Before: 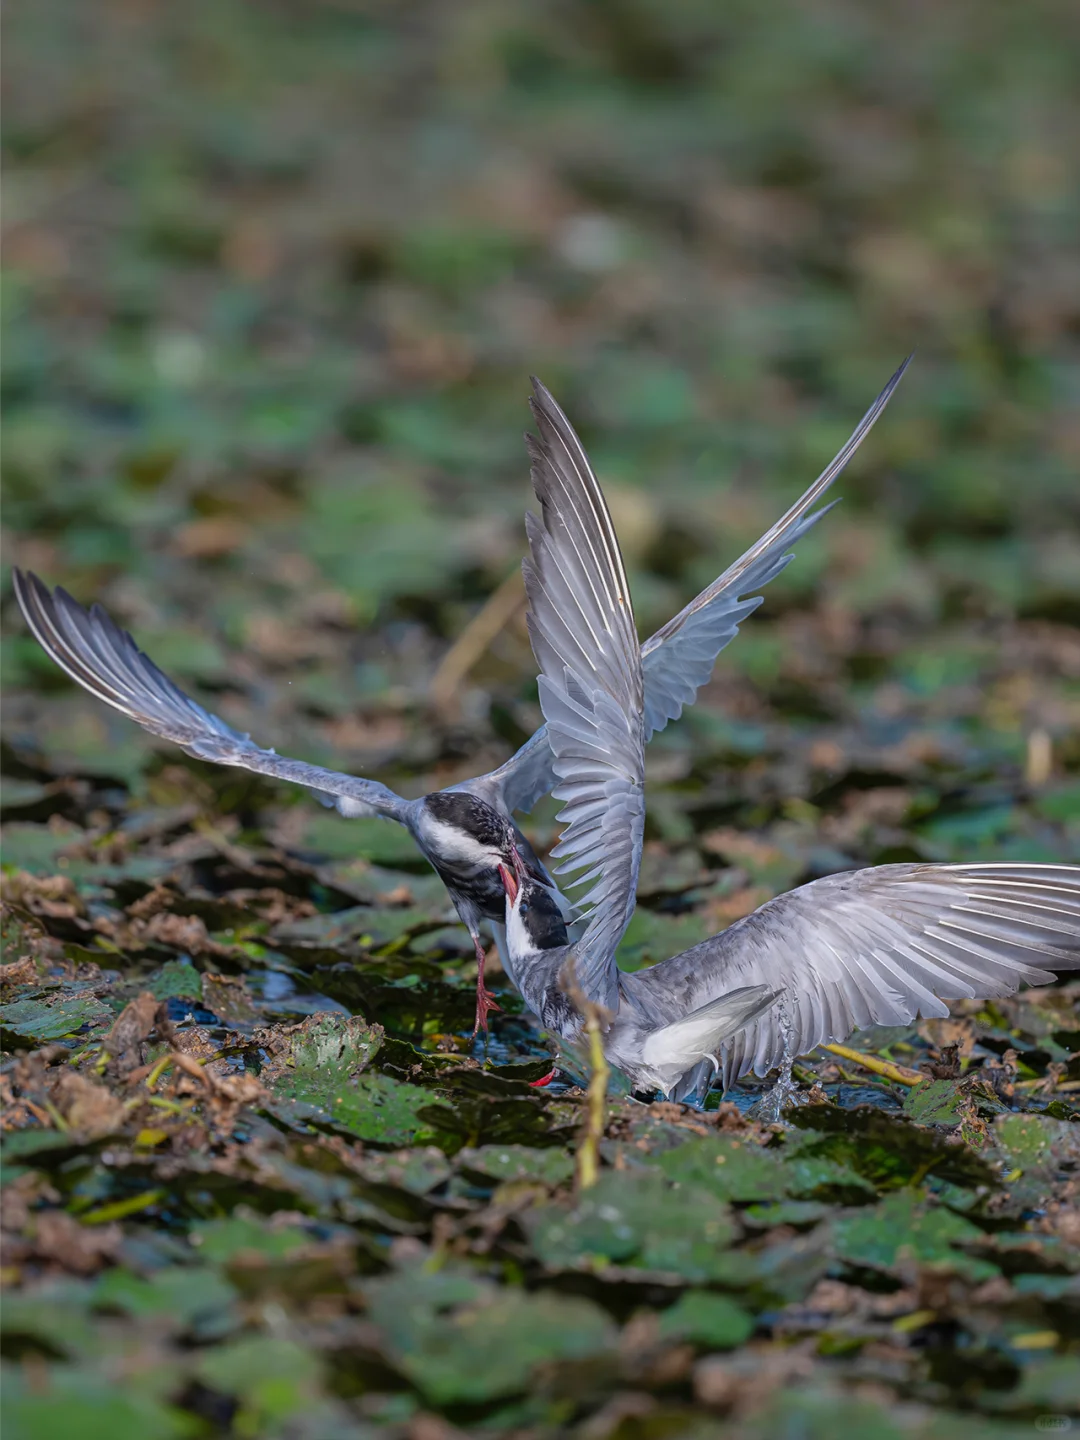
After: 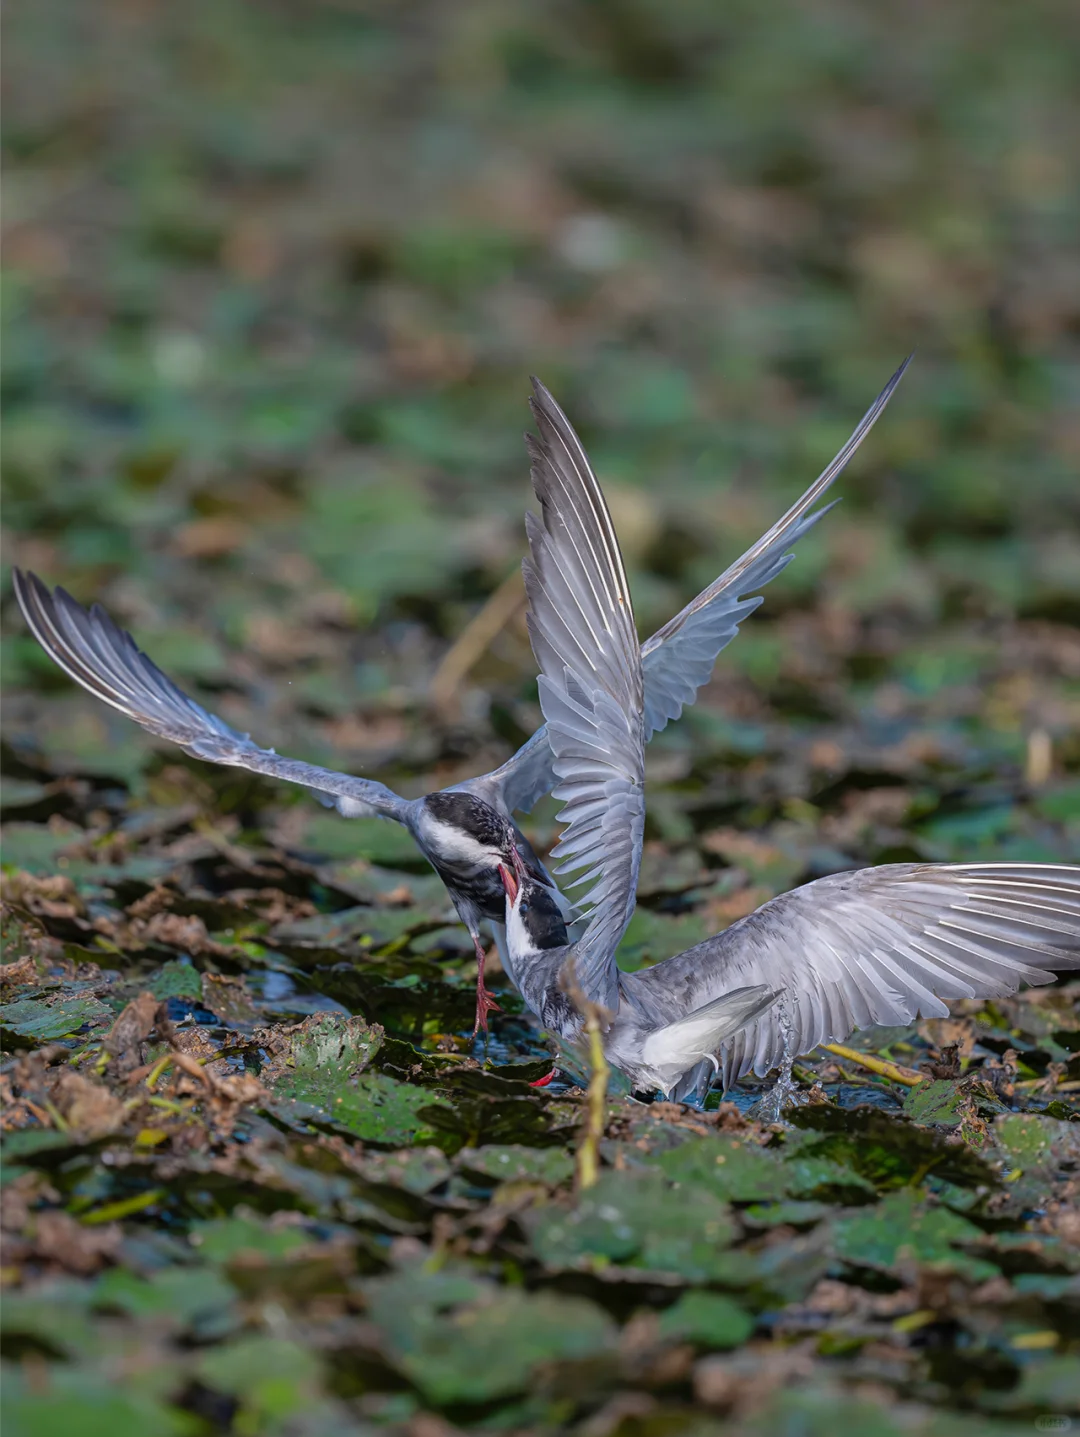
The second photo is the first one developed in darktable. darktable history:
crop: top 0.05%, bottom 0.098%
tone equalizer: on, module defaults
